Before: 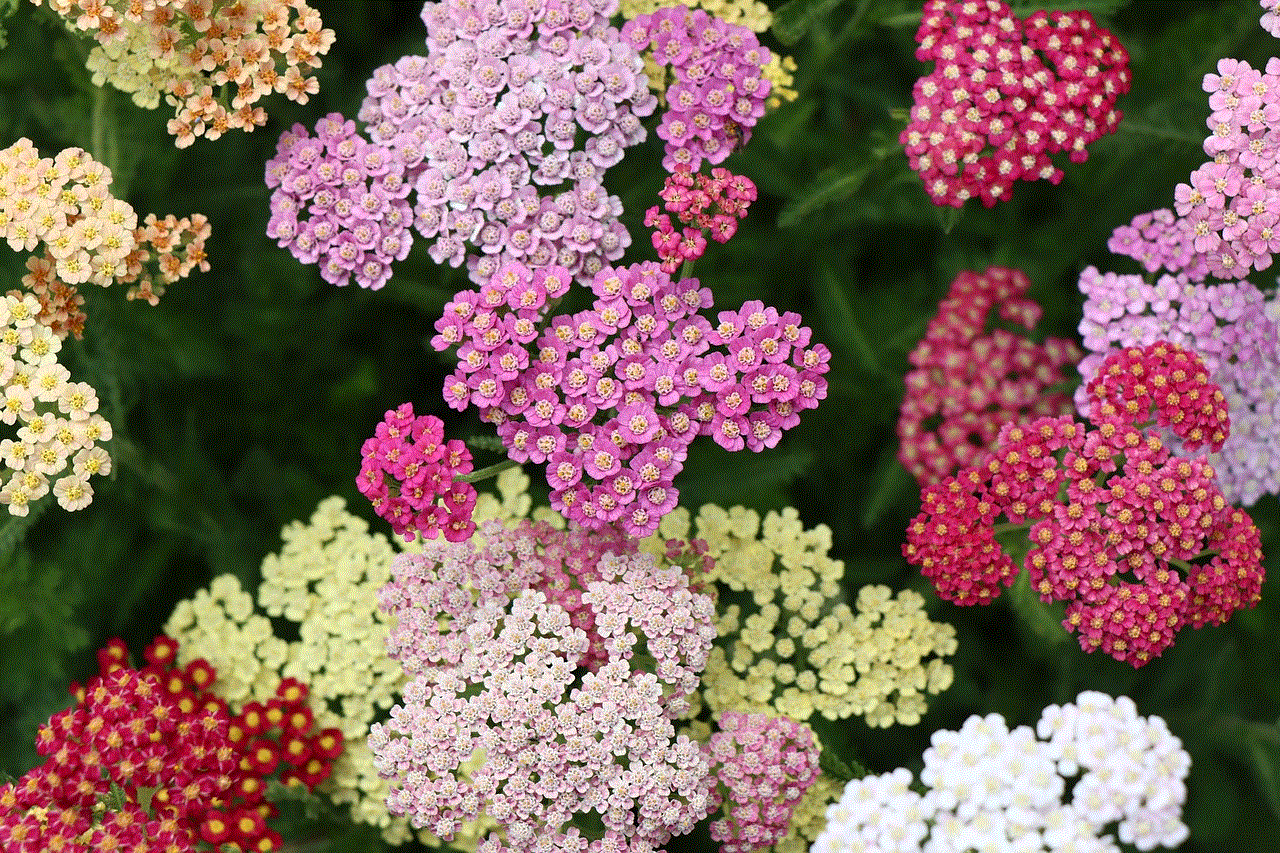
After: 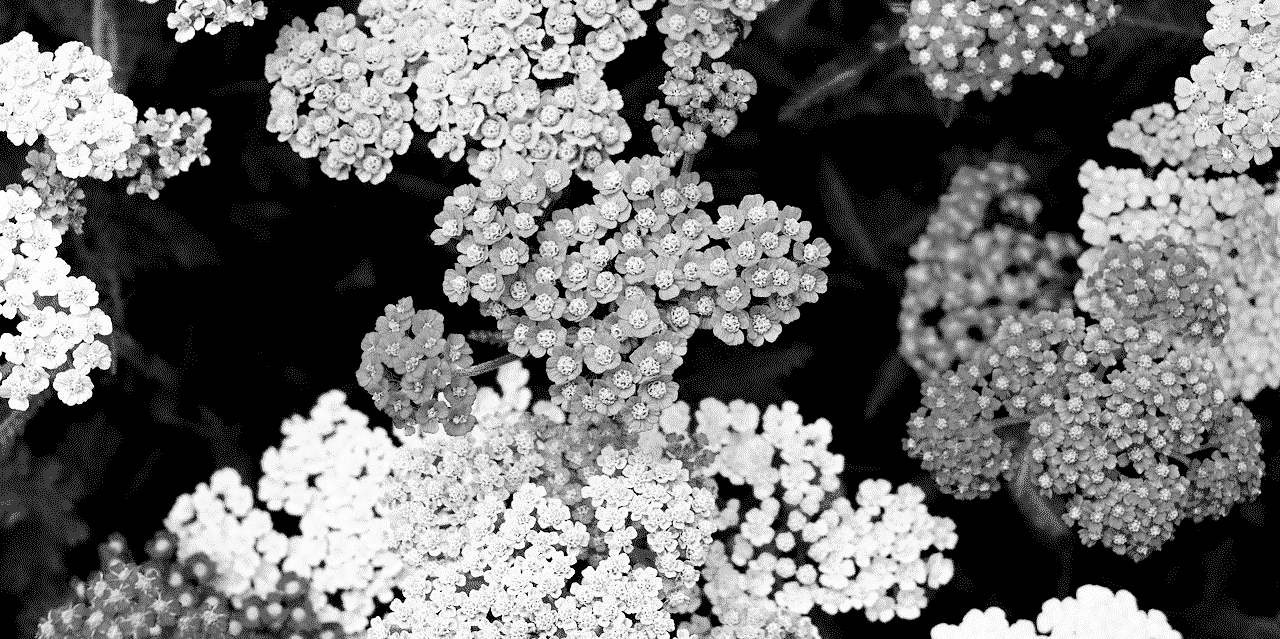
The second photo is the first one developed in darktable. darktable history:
crop and rotate: top 12.5%, bottom 12.5%
filmic rgb: middle gray luminance 13.55%, black relative exposure -1.97 EV, white relative exposure 3.1 EV, threshold 6 EV, target black luminance 0%, hardness 1.79, latitude 59.23%, contrast 1.728, highlights saturation mix 5%, shadows ↔ highlights balance -37.52%, add noise in highlights 0, color science v3 (2019), use custom middle-gray values true, iterations of high-quality reconstruction 0, contrast in highlights soft, enable highlight reconstruction true
monochrome: on, module defaults
